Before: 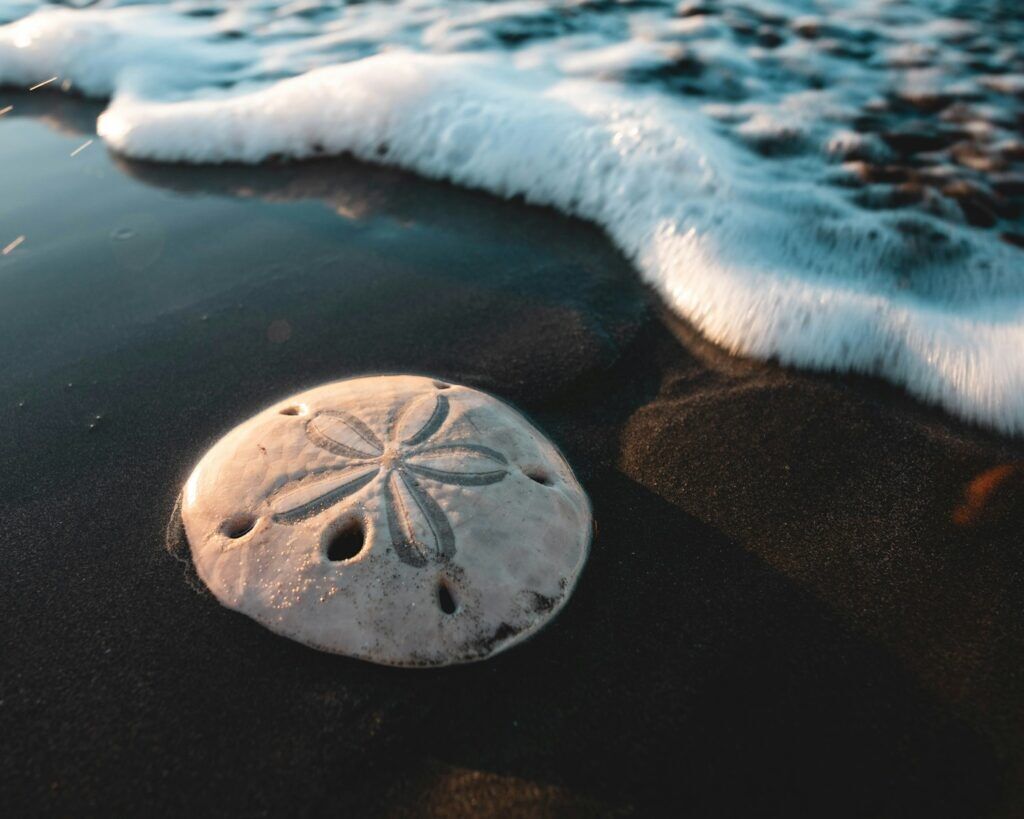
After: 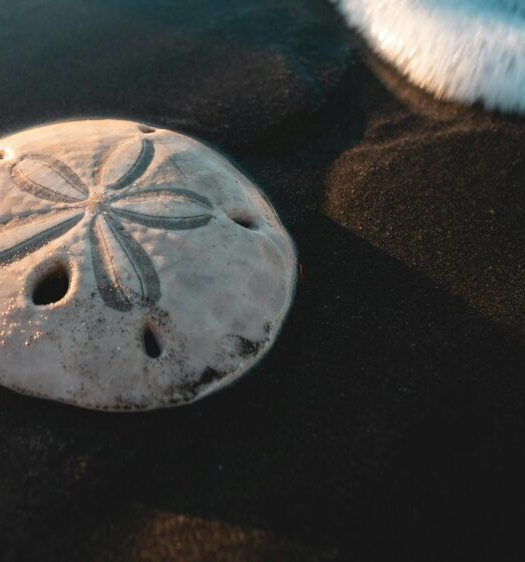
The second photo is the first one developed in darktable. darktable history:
crop and rotate: left 28.855%, top 31.324%, right 19.832%
